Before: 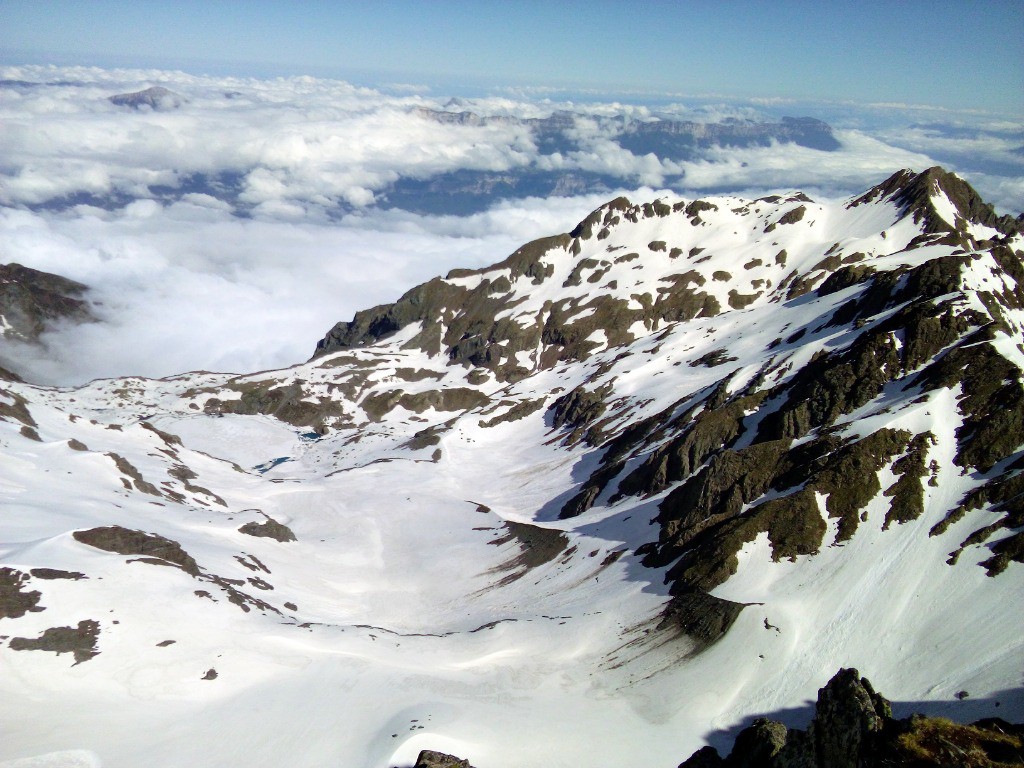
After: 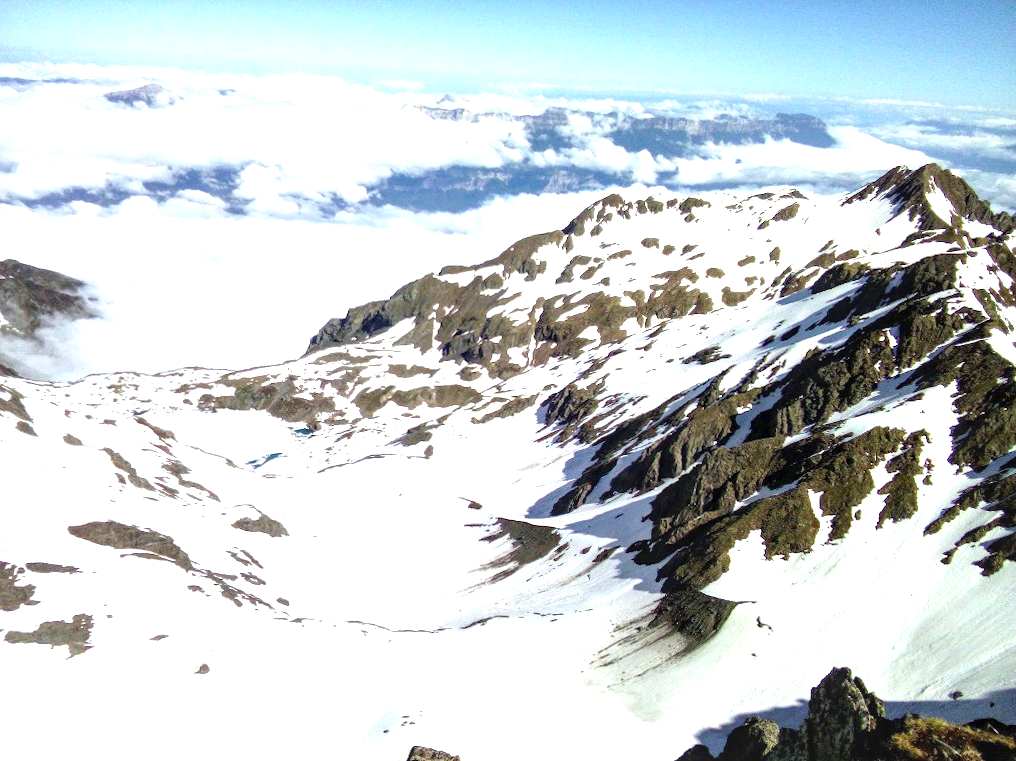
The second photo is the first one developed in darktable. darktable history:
exposure: black level correction 0.001, exposure 1.05 EV, compensate exposure bias true, compensate highlight preservation false
rotate and perspective: rotation 0.192°, lens shift (horizontal) -0.015, crop left 0.005, crop right 0.996, crop top 0.006, crop bottom 0.99
local contrast: detail 130%
